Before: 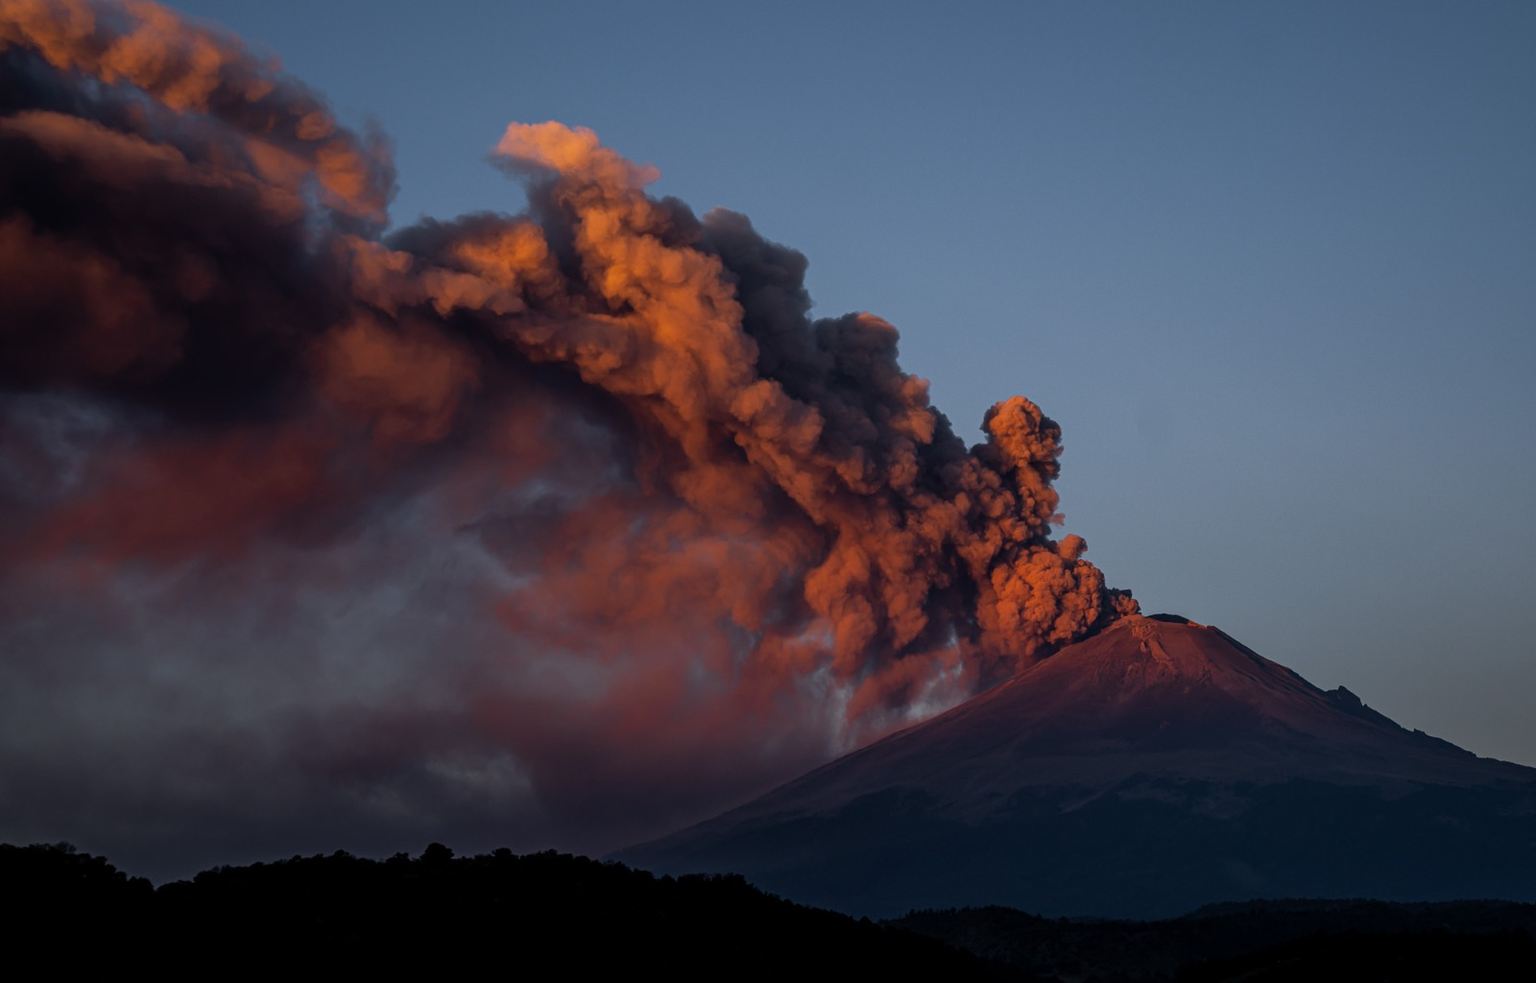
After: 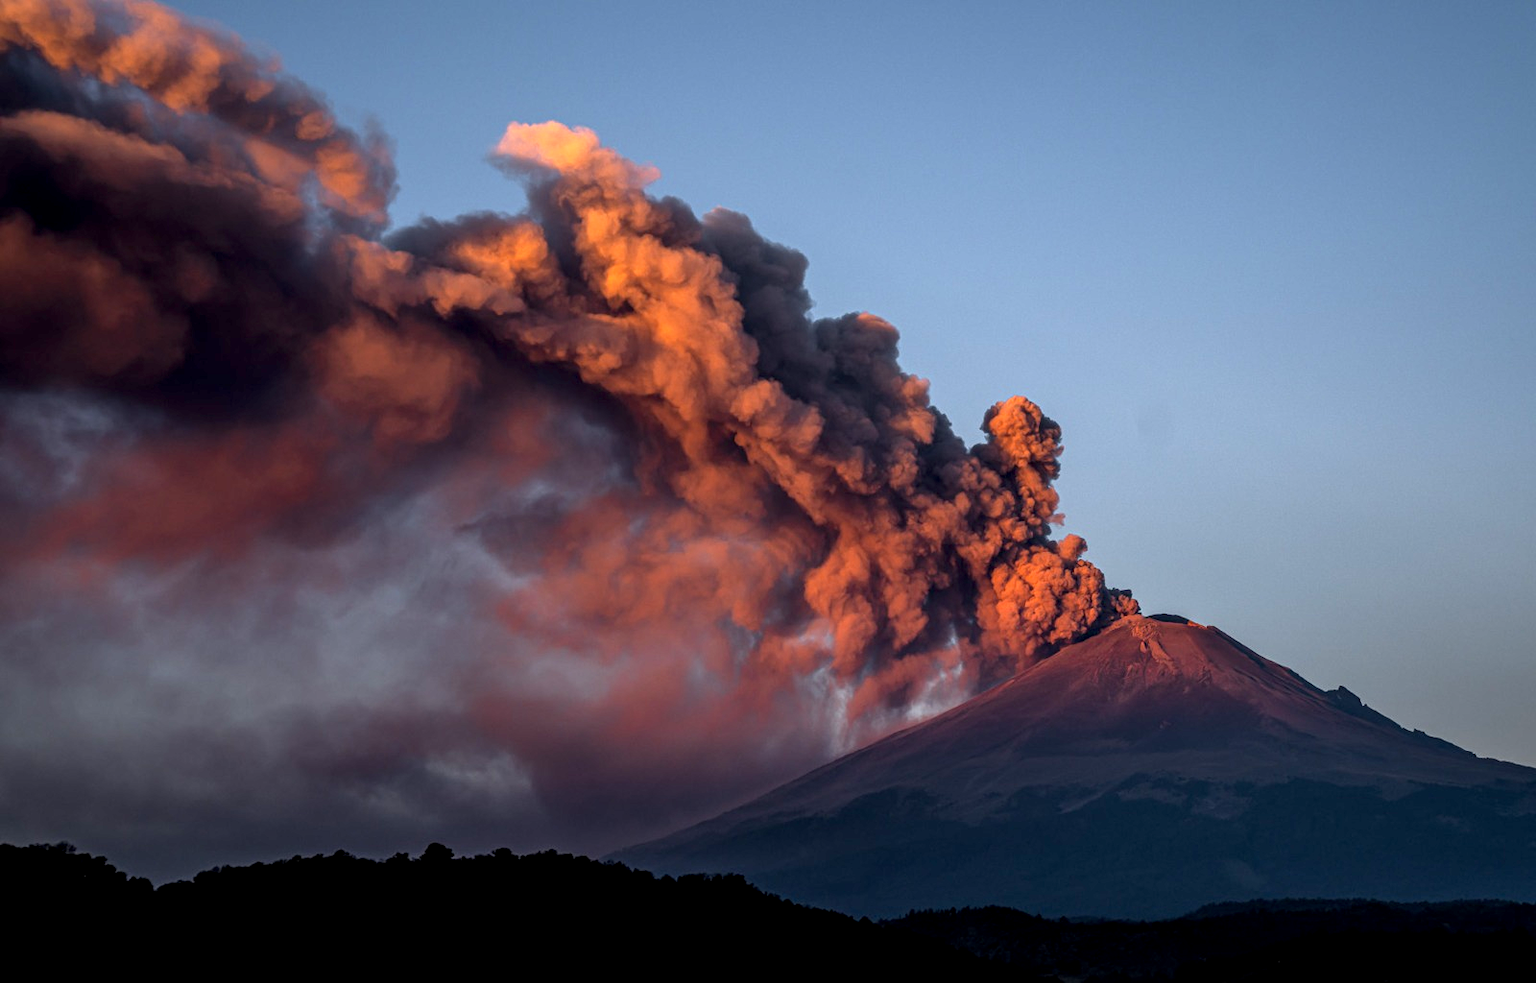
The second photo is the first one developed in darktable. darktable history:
local contrast: on, module defaults
exposure: black level correction 0.001, exposure 1 EV, compensate highlight preservation false
